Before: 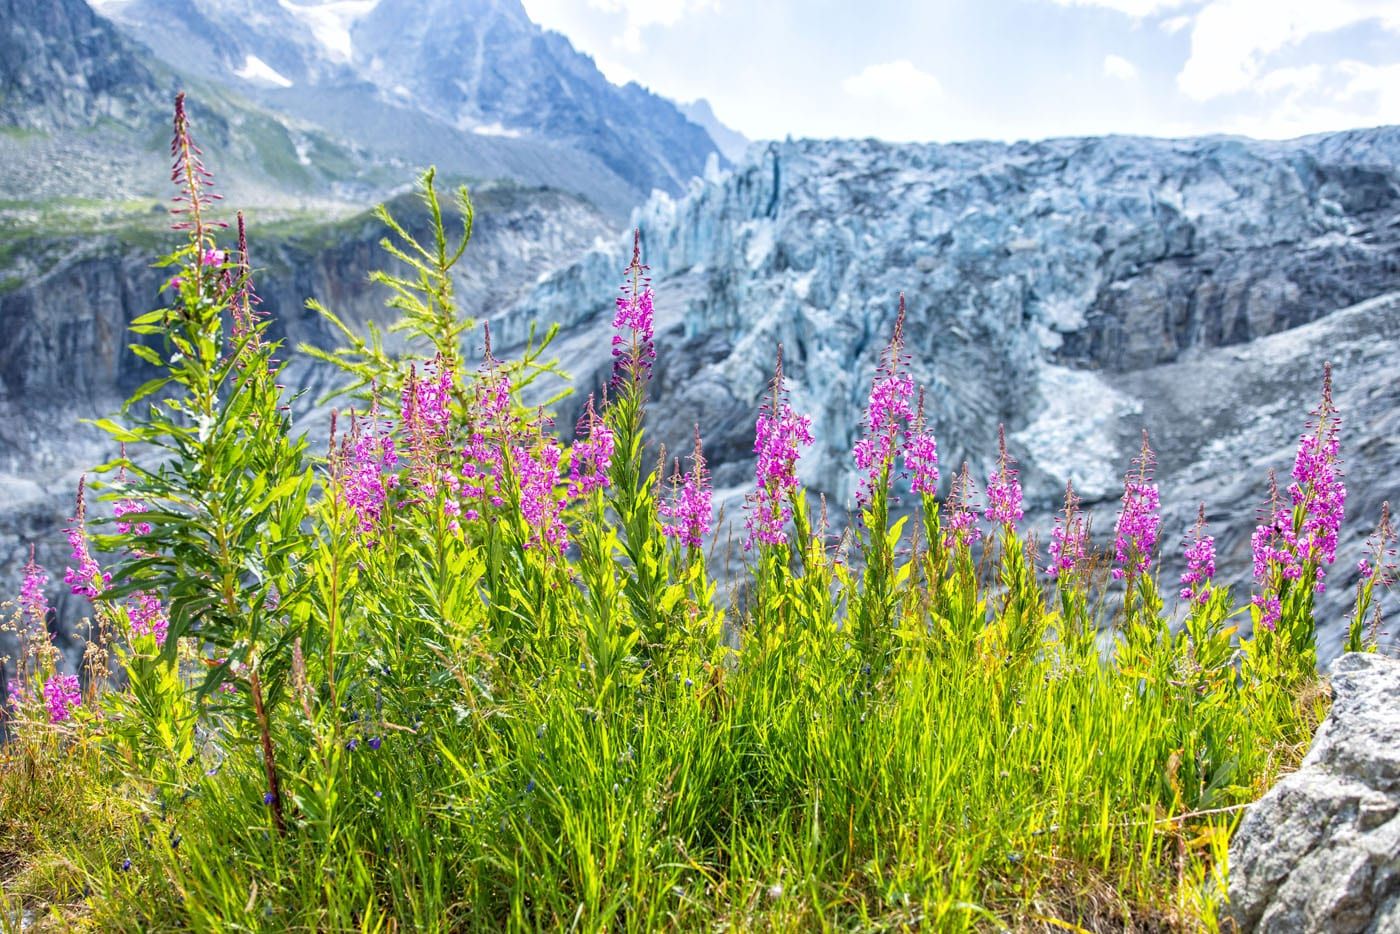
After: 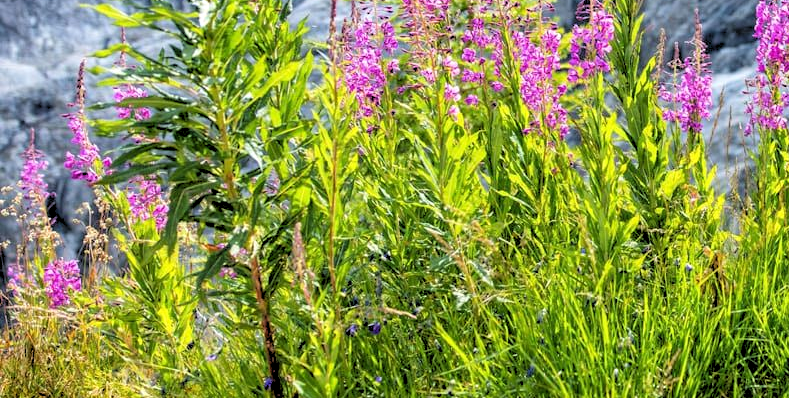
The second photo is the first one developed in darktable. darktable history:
crop: top 44.483%, right 43.593%, bottom 12.892%
rgb levels: levels [[0.029, 0.461, 0.922], [0, 0.5, 1], [0, 0.5, 1]]
